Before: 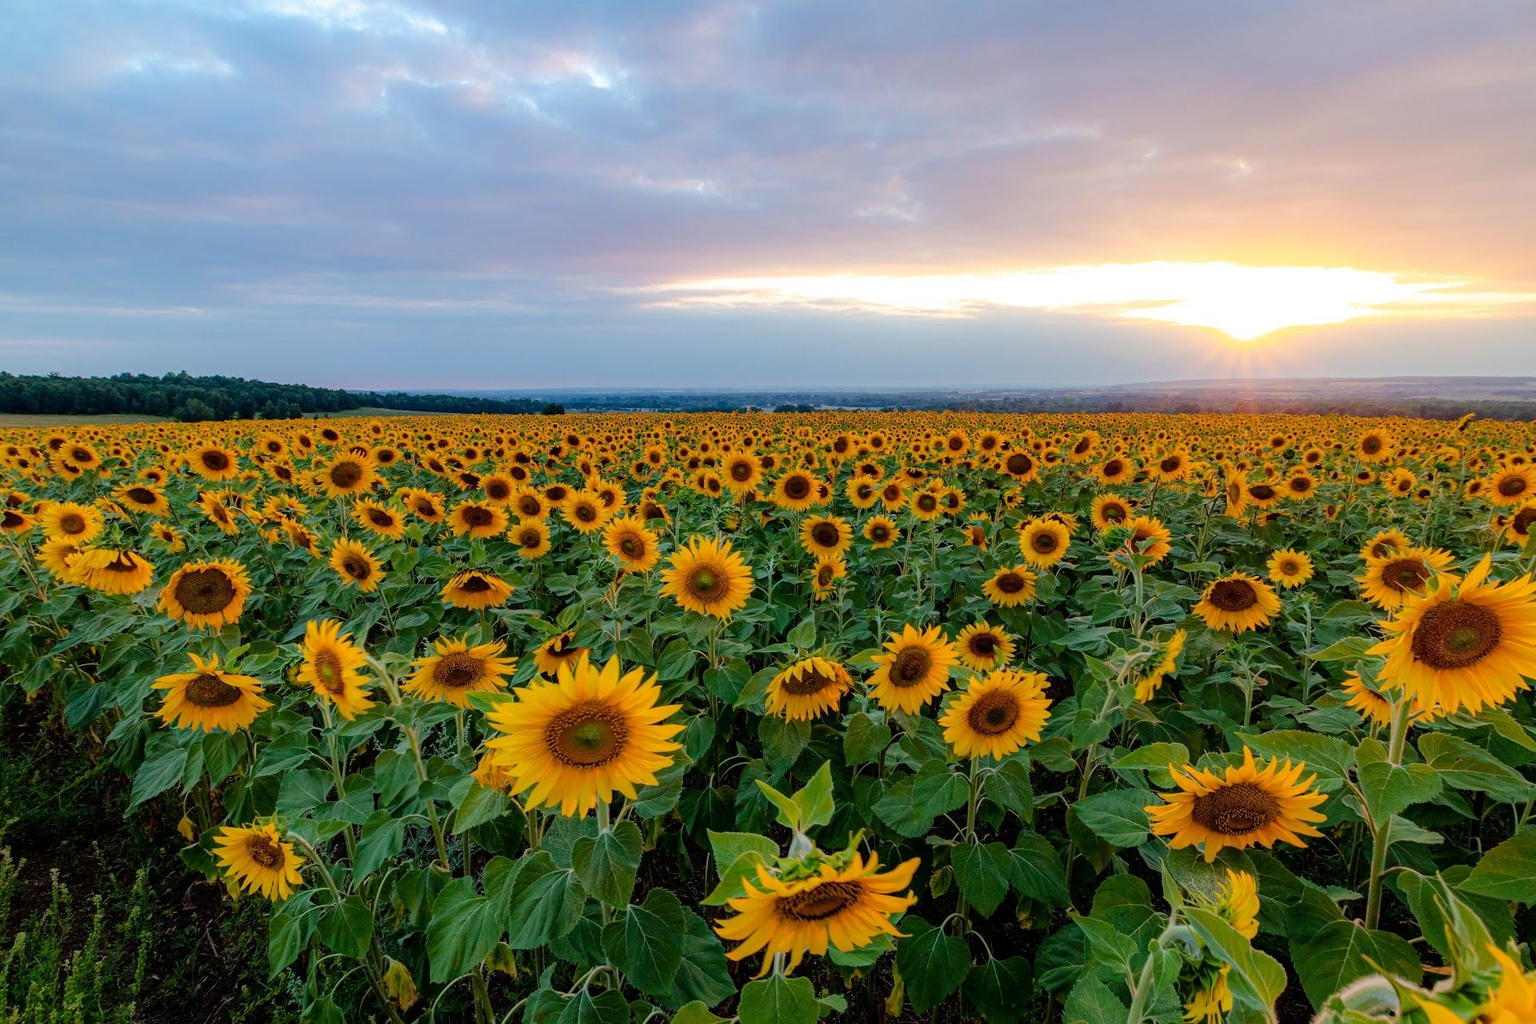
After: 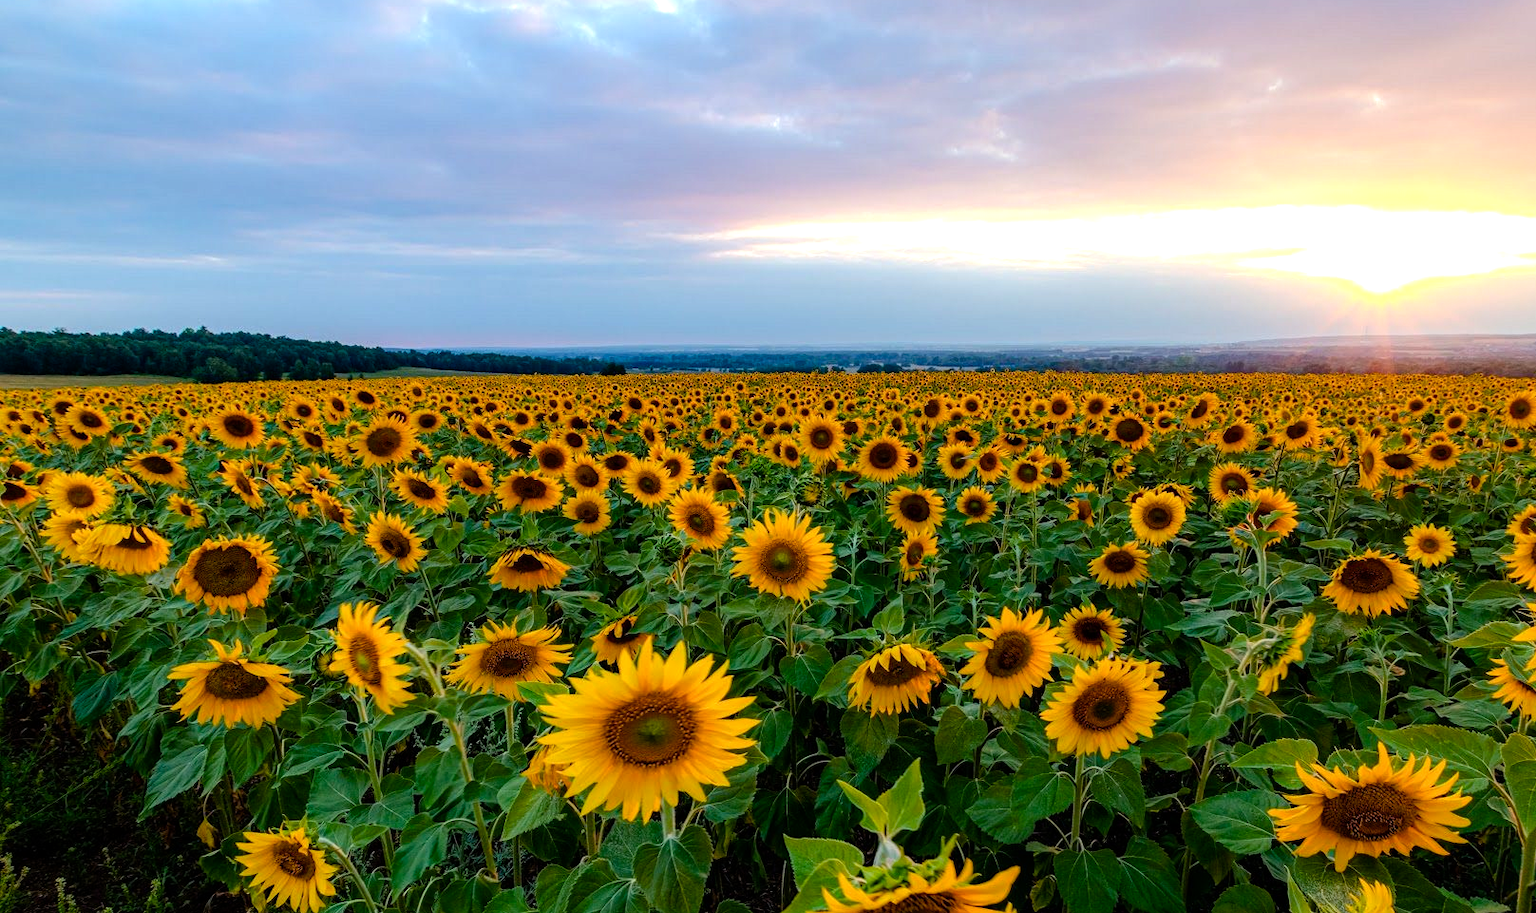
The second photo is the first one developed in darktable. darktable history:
crop: top 7.49%, right 9.717%, bottom 11.943%
color balance rgb: shadows lift › luminance -20%, power › hue 72.24°, highlights gain › luminance 15%, global offset › hue 171.6°, perceptual saturation grading › highlights -15%, perceptual saturation grading › shadows 25%, global vibrance 35%, contrast 10%
